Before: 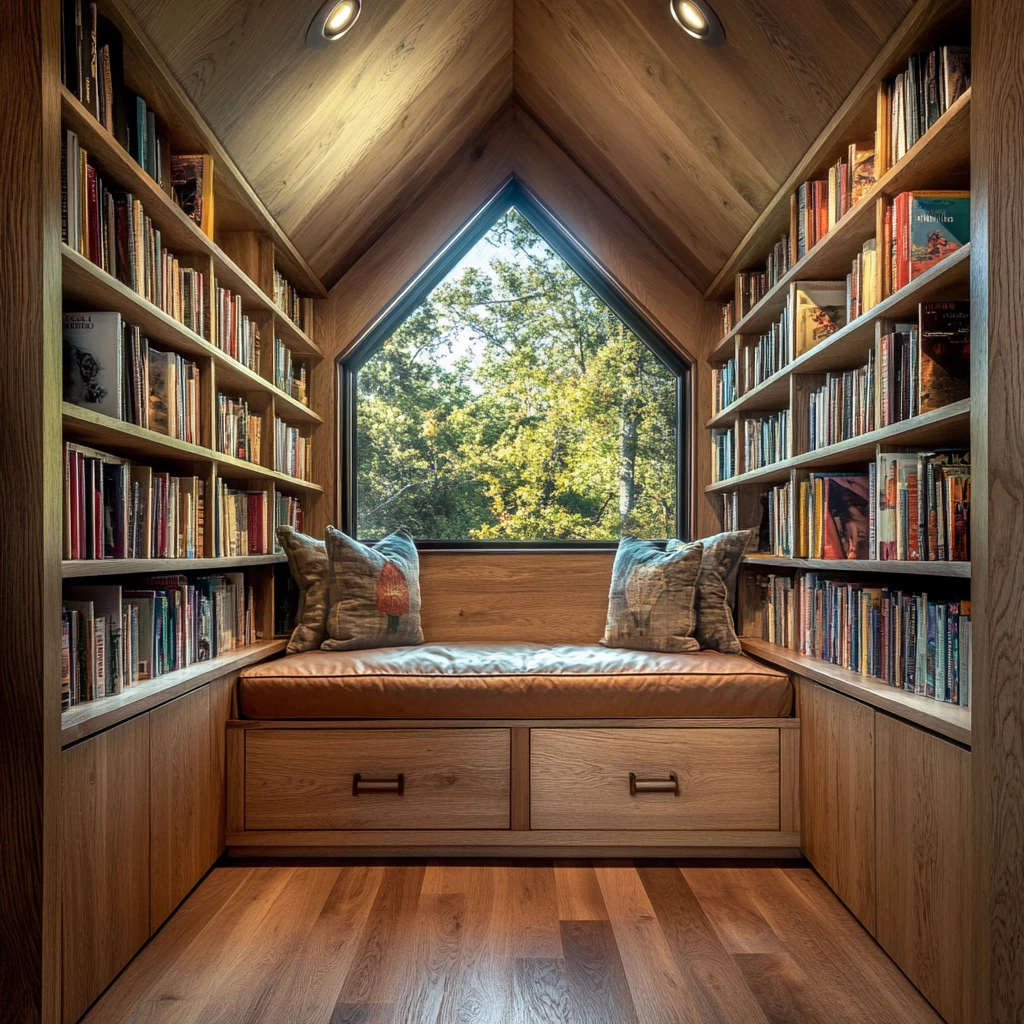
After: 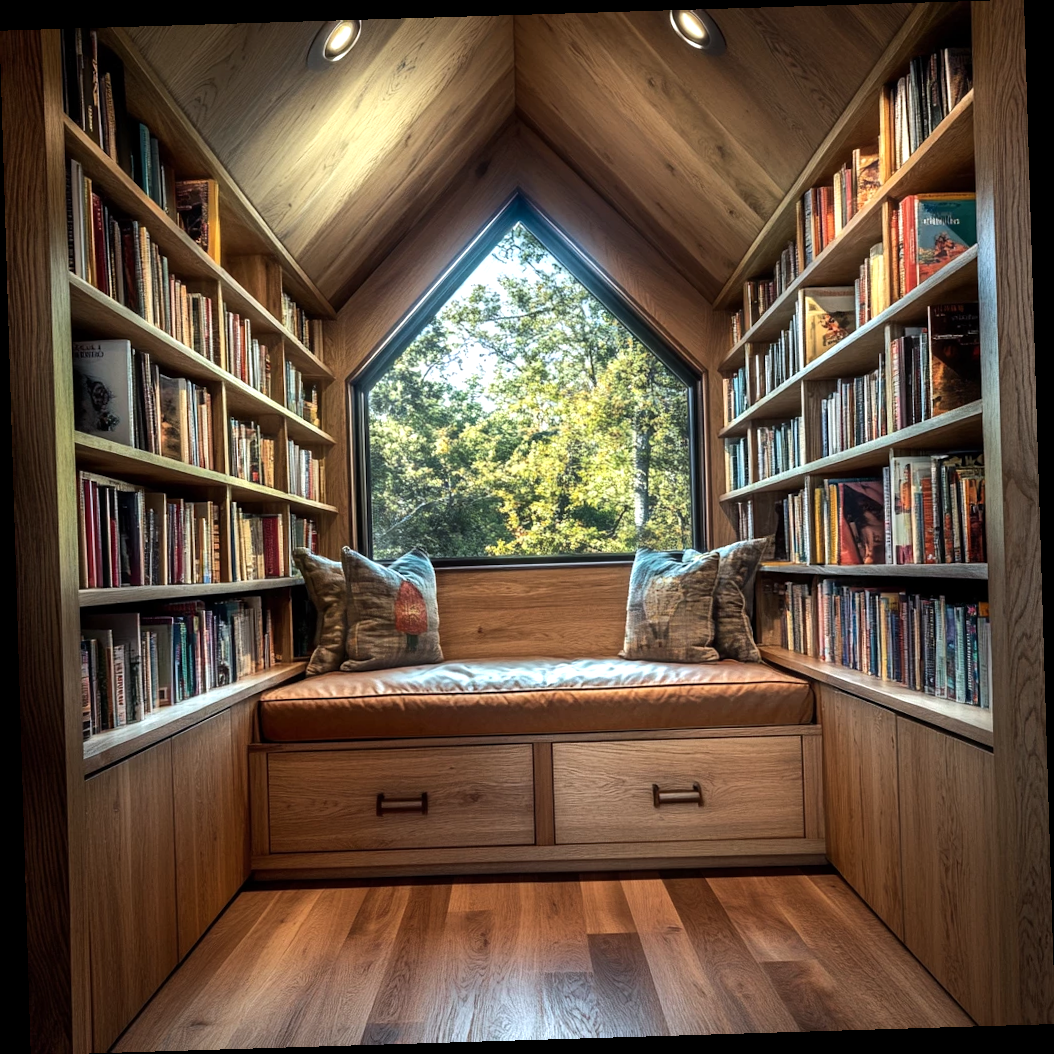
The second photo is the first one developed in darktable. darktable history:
rotate and perspective: rotation -1.75°, automatic cropping off
tone equalizer: -8 EV -0.417 EV, -7 EV -0.389 EV, -6 EV -0.333 EV, -5 EV -0.222 EV, -3 EV 0.222 EV, -2 EV 0.333 EV, -1 EV 0.389 EV, +0 EV 0.417 EV, edges refinement/feathering 500, mask exposure compensation -1.57 EV, preserve details no
color calibration: x 0.355, y 0.367, temperature 4700.38 K
